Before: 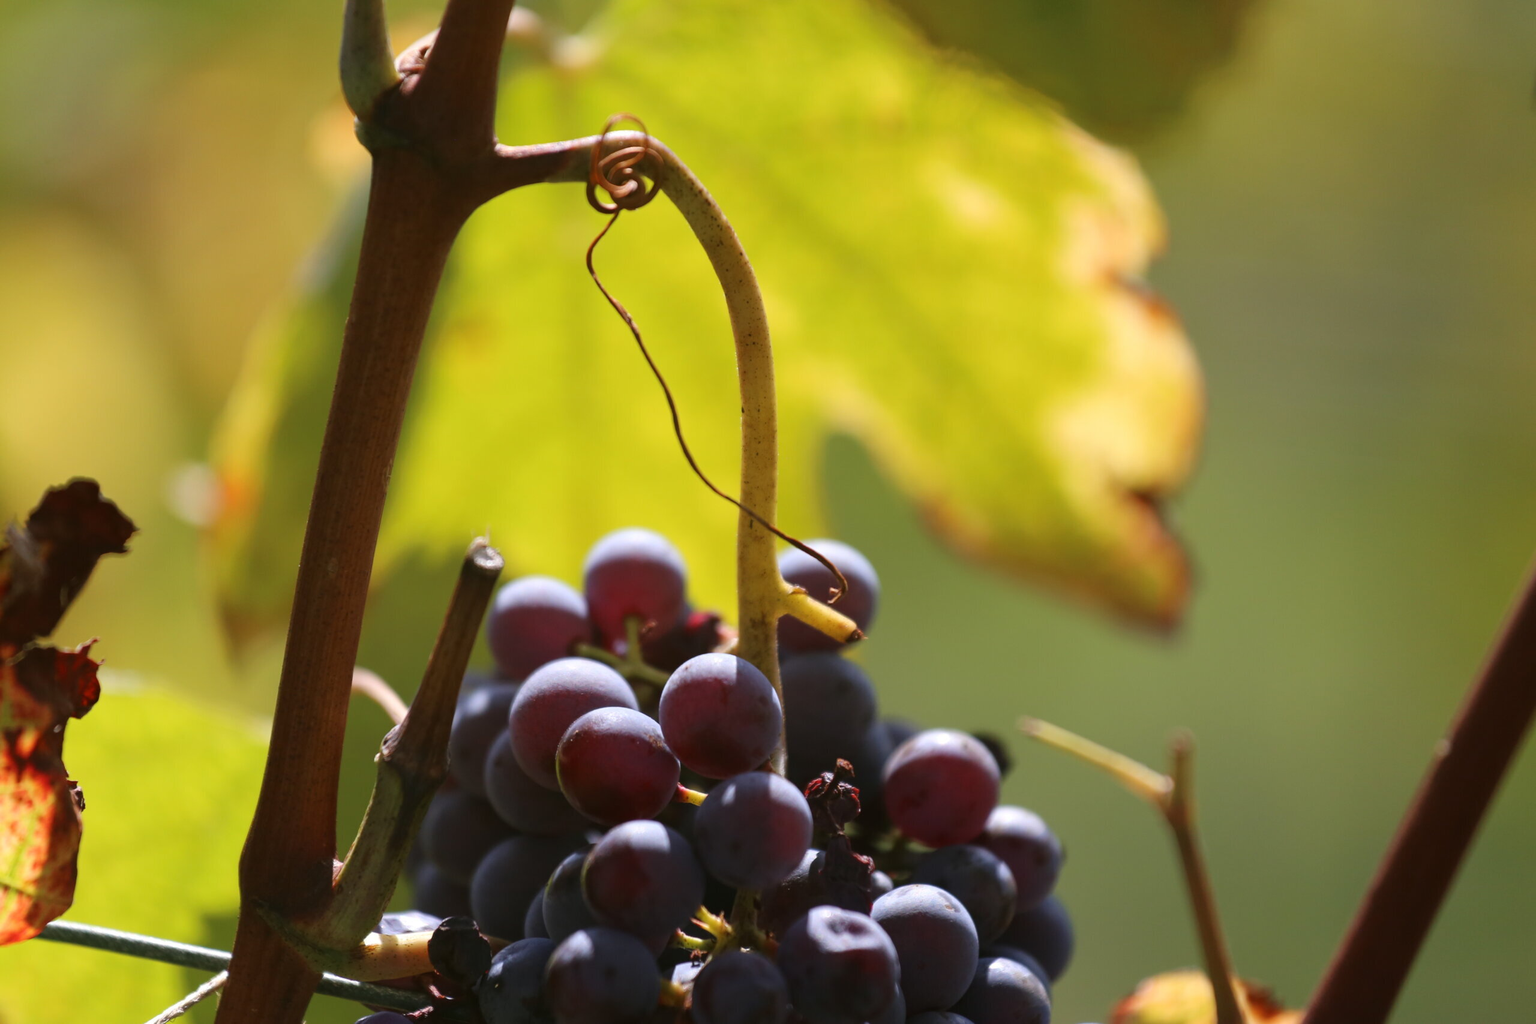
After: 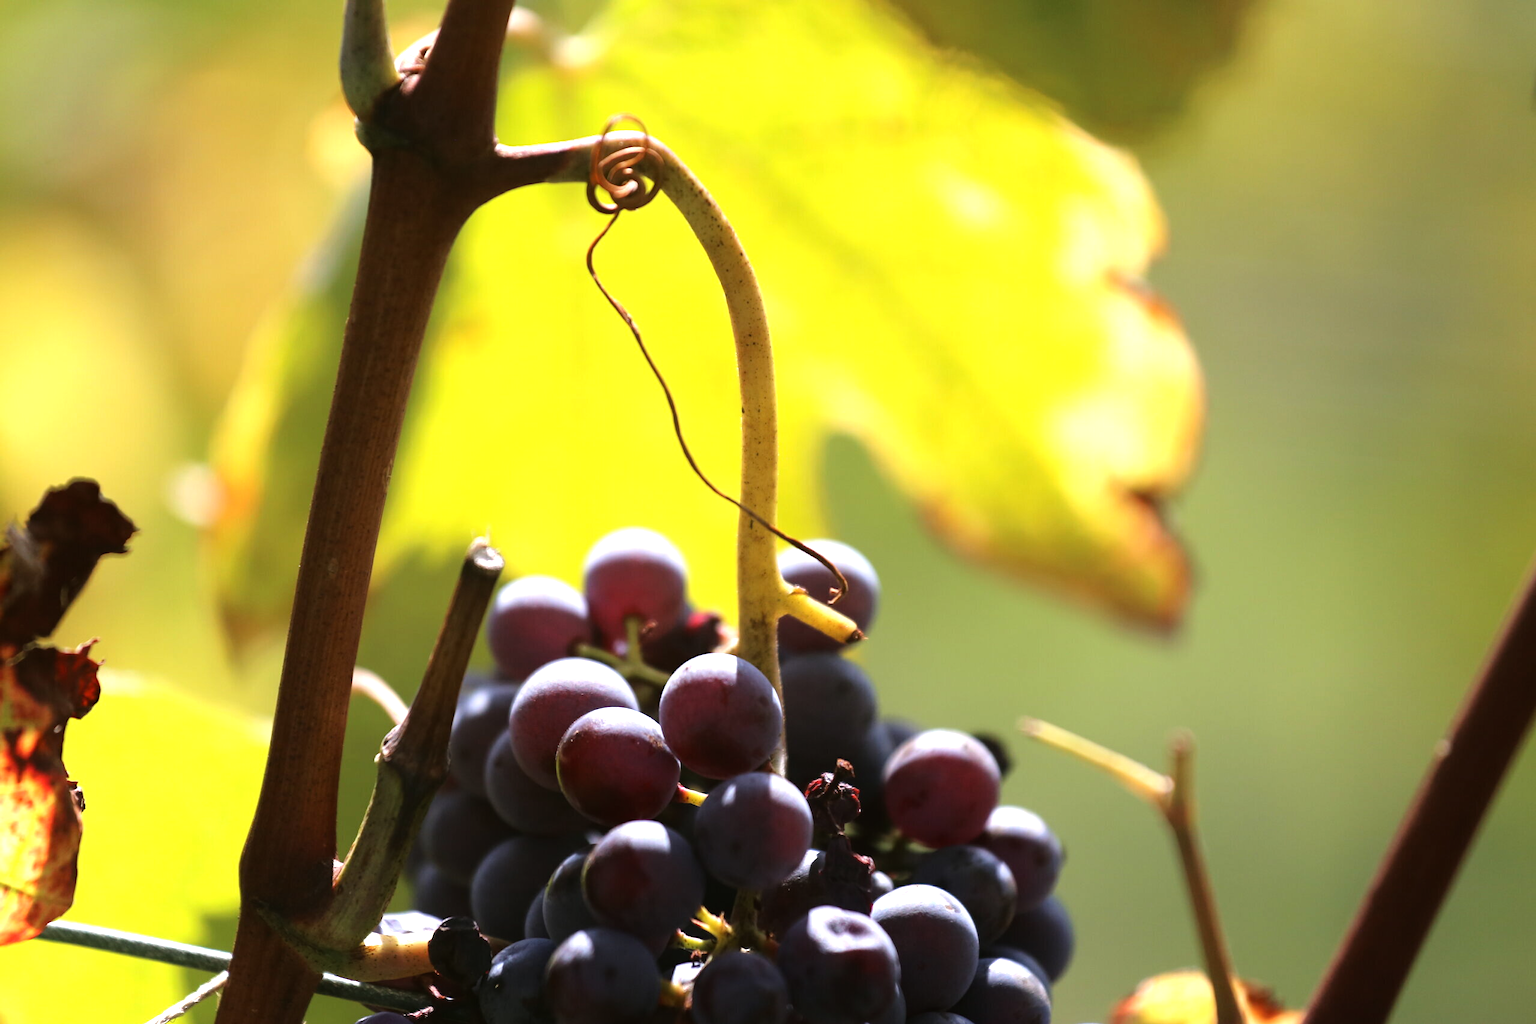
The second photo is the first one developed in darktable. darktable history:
tone equalizer: -8 EV -0.712 EV, -7 EV -0.728 EV, -6 EV -0.623 EV, -5 EV -0.364 EV, -3 EV 0.383 EV, -2 EV 0.6 EV, -1 EV 0.7 EV, +0 EV 0.755 EV, mask exposure compensation -0.505 EV
exposure: exposure 0.202 EV, compensate exposure bias true, compensate highlight preservation false
